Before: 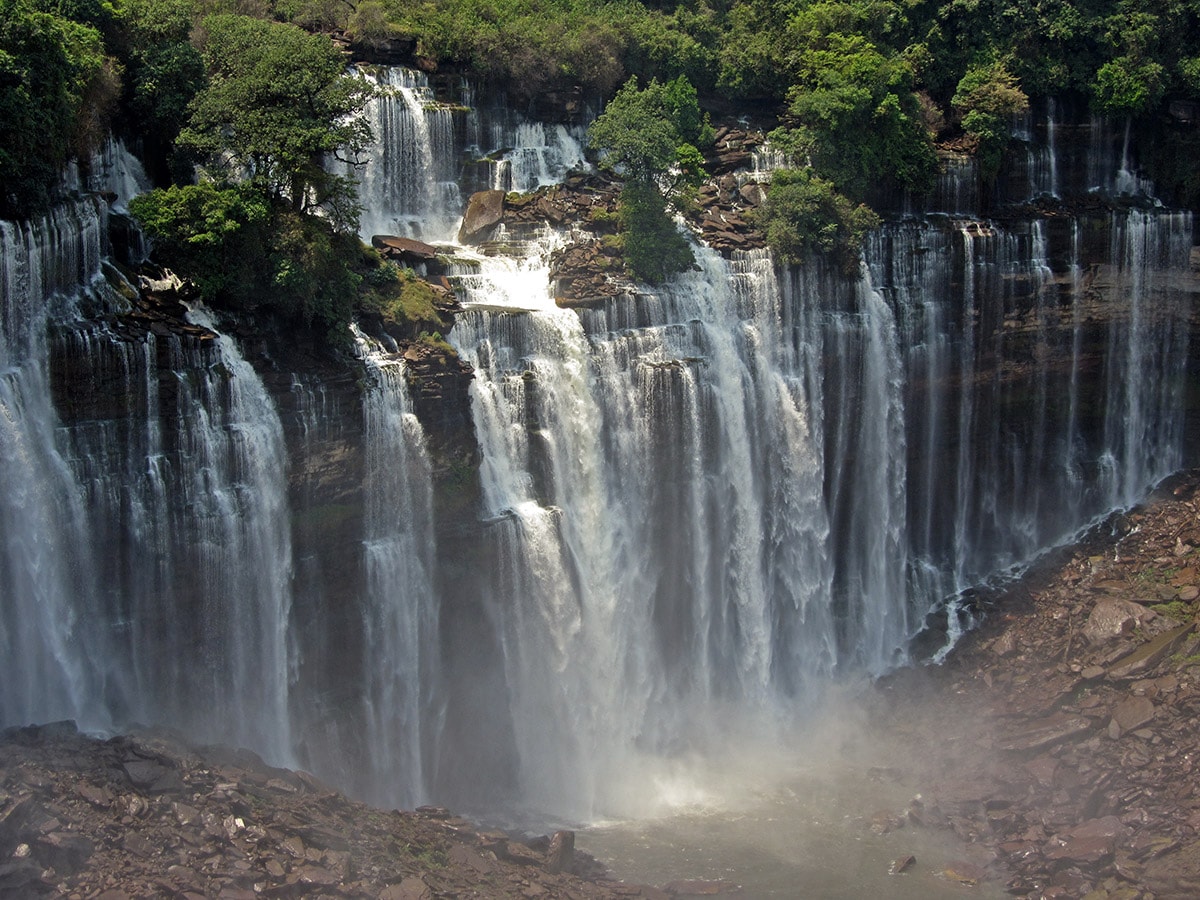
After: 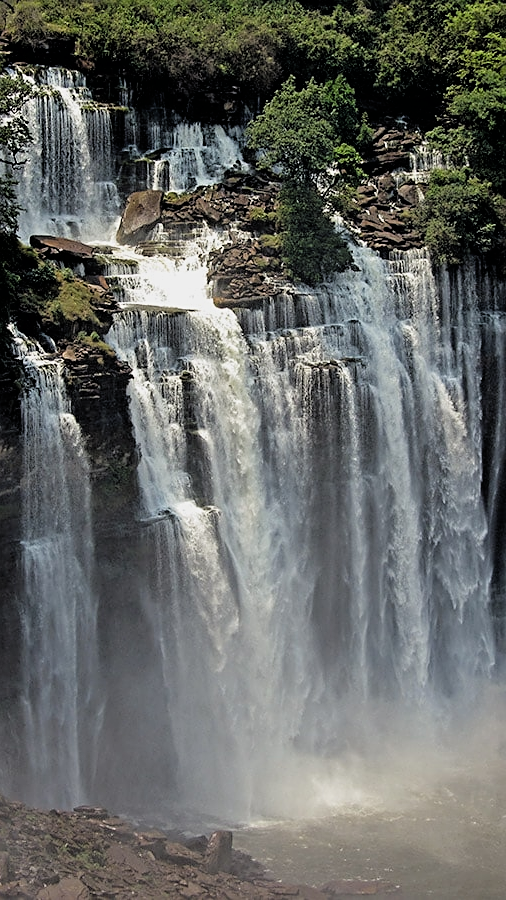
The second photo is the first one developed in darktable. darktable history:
filmic rgb: black relative exposure -3.92 EV, white relative exposure 3.14 EV, hardness 2.87
crop: left 28.583%, right 29.231%
sharpen: on, module defaults
